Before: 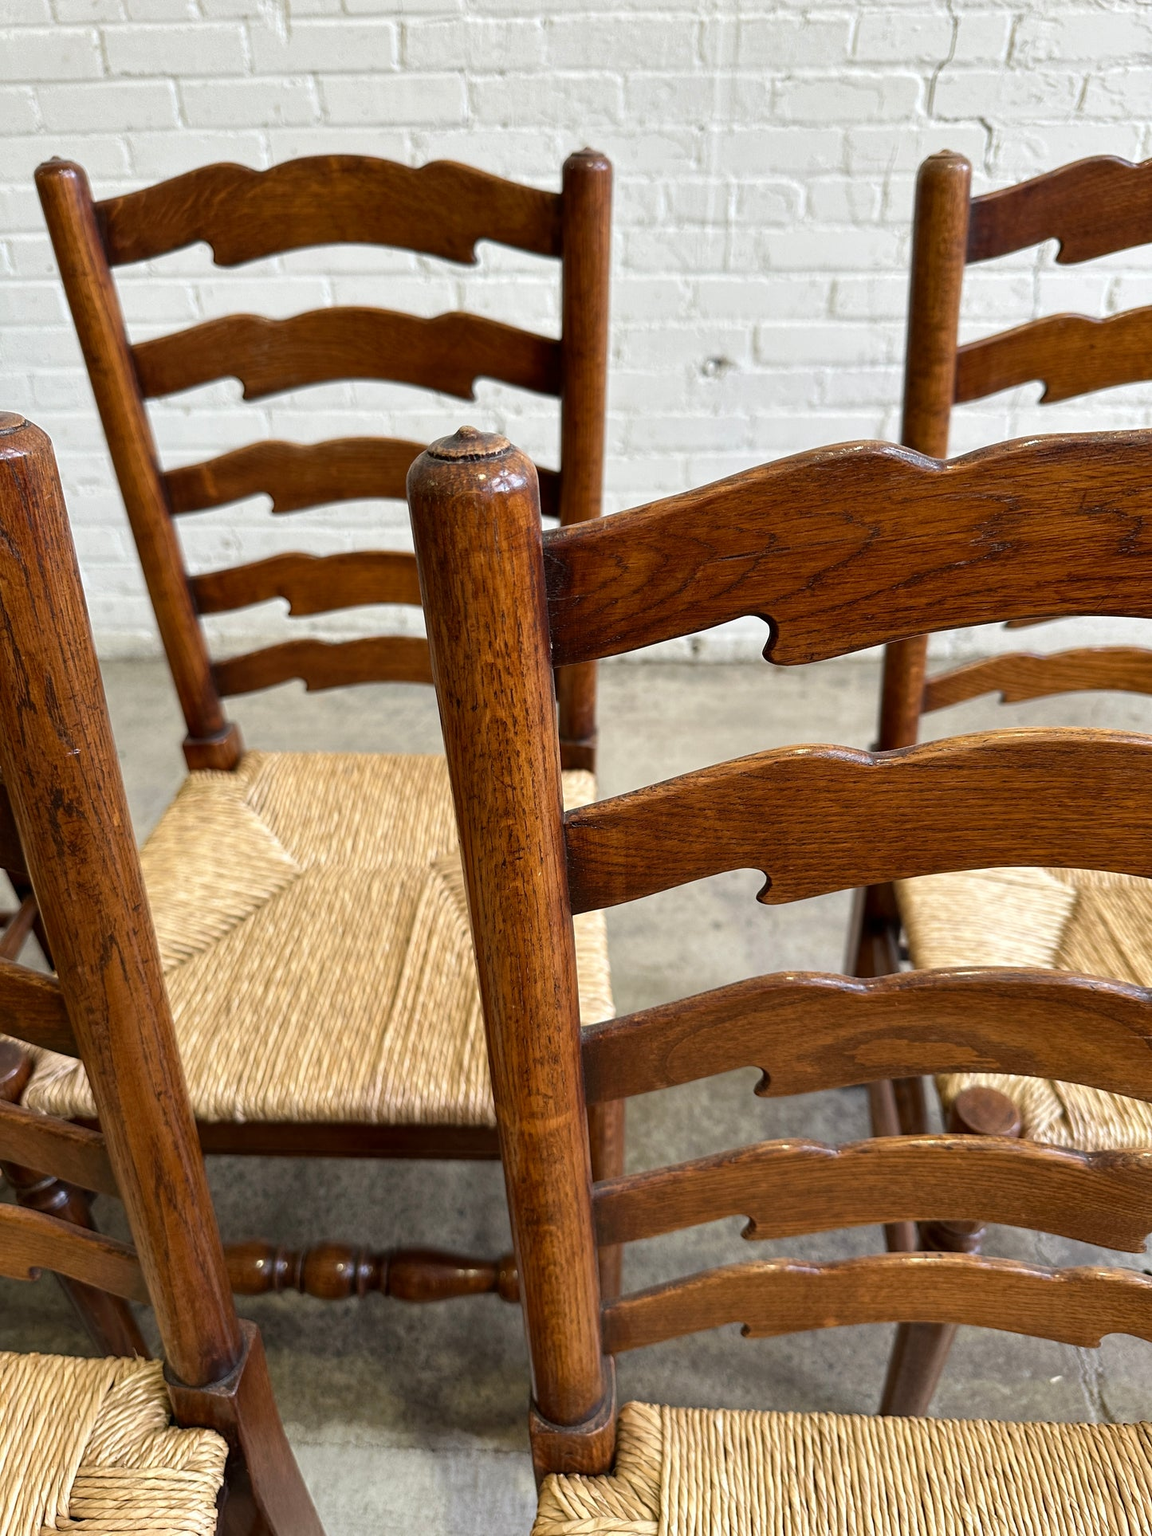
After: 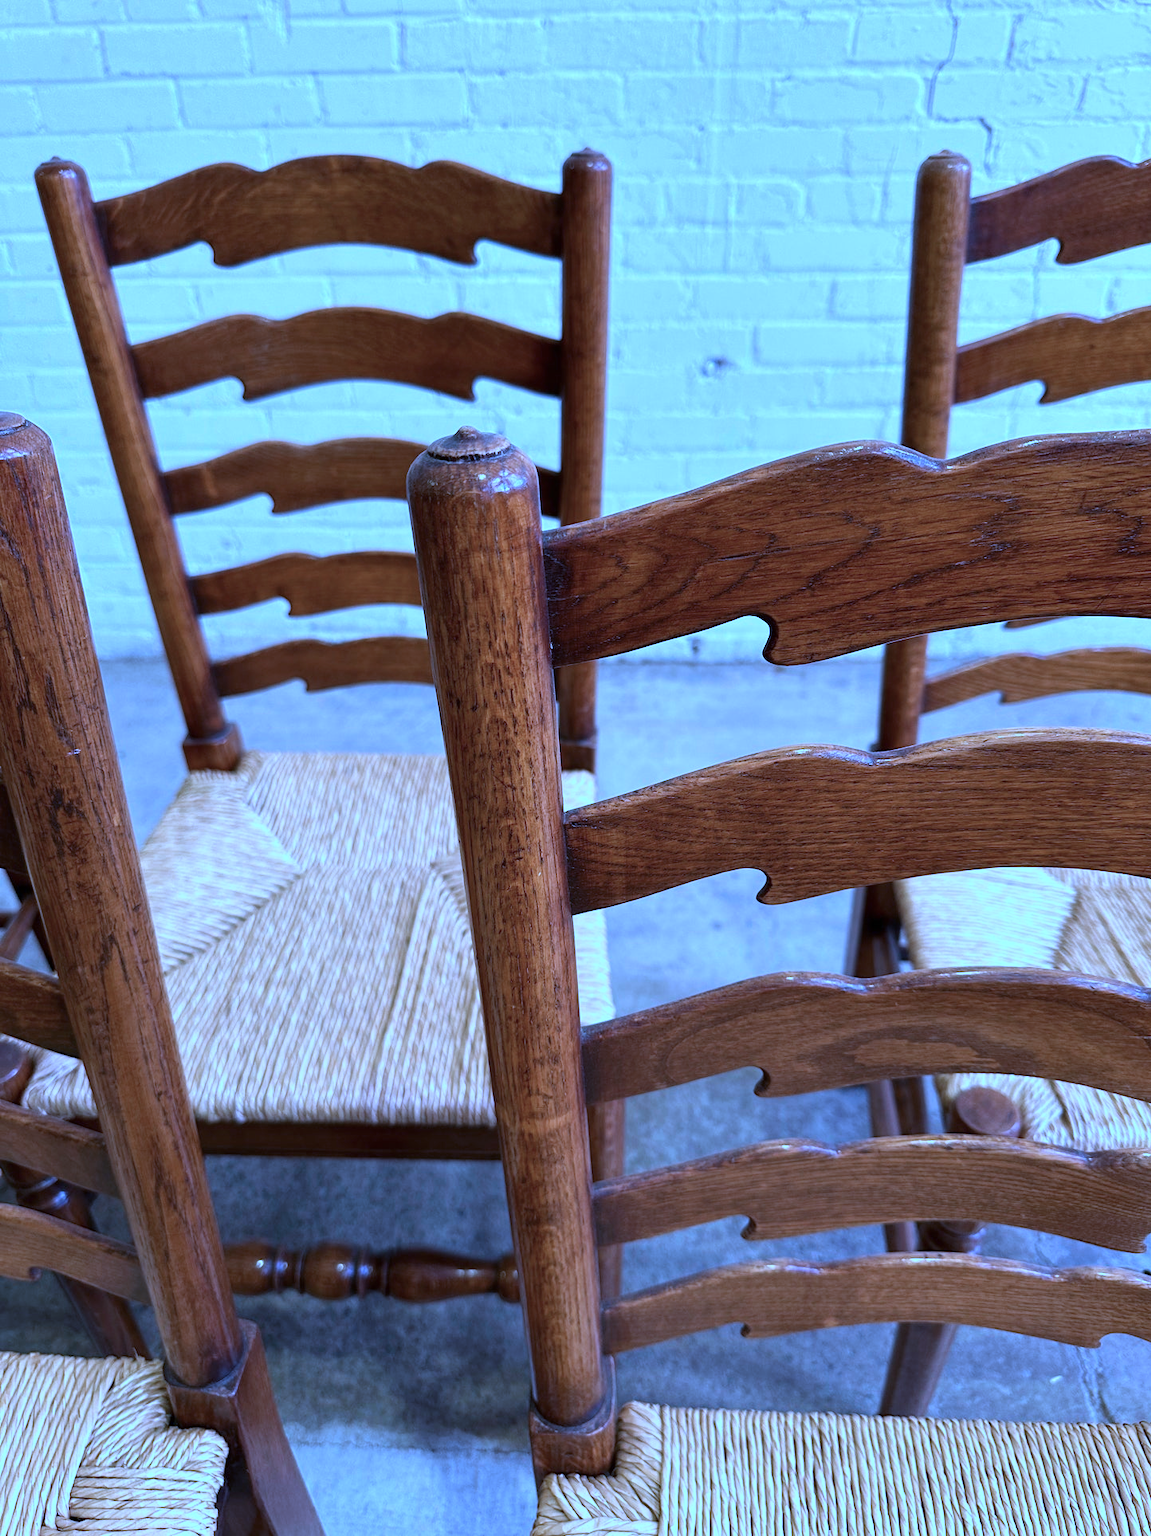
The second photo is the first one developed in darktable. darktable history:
color calibration: gray › normalize channels true, illuminant custom, x 0.46, y 0.429, temperature 2626.93 K, gamut compression 0.02
